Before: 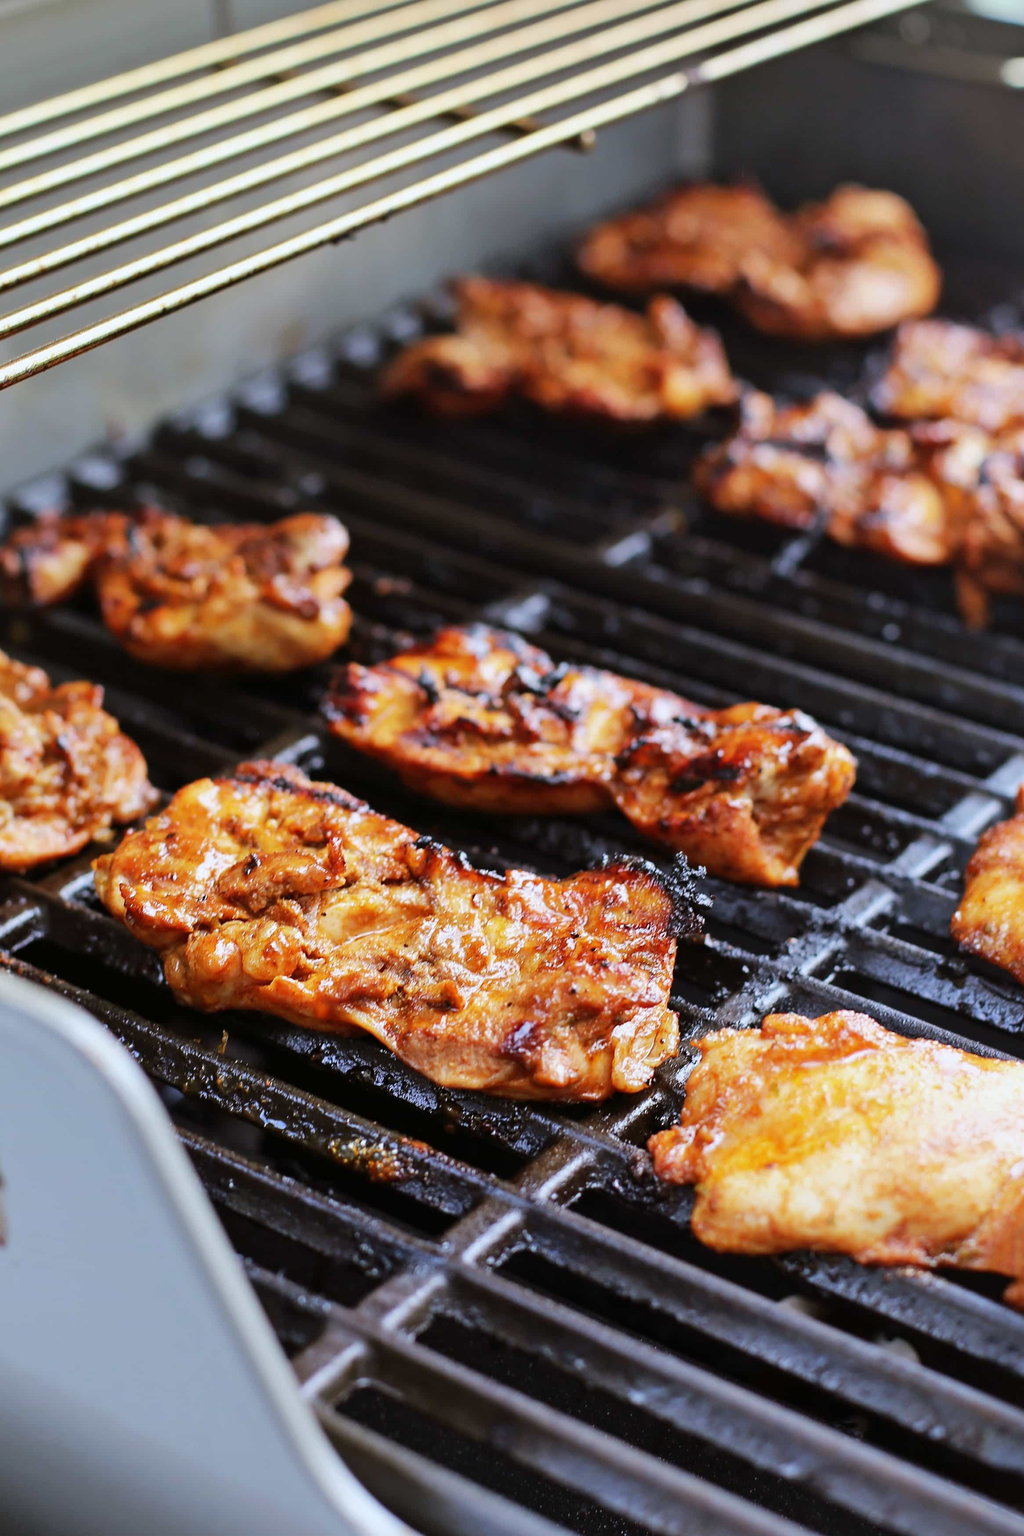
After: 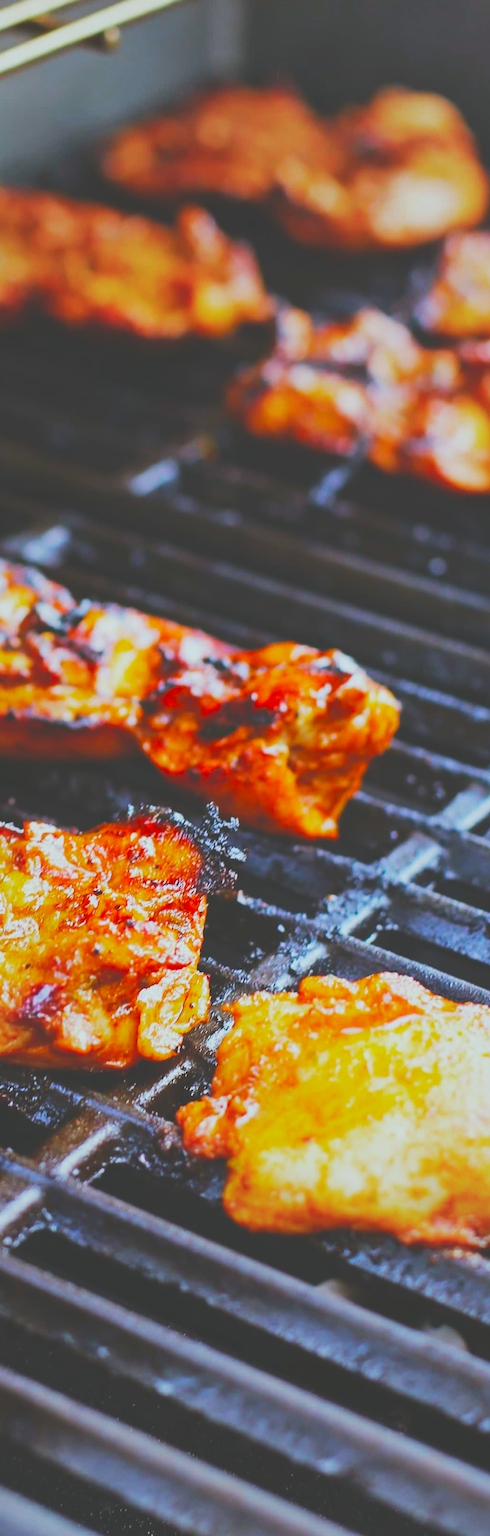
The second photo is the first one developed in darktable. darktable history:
color correction: highlights a* -6.38, highlights b* 0.708
crop: left 47.271%, top 6.816%, right 8.09%
filmic rgb: middle gray luminance 12.97%, black relative exposure -10.15 EV, white relative exposure 3.46 EV, target black luminance 0%, hardness 5.78, latitude 45.08%, contrast 1.222, highlights saturation mix 6.46%, shadows ↔ highlights balance 27.07%, preserve chrominance no, color science v5 (2021), contrast in shadows safe, contrast in highlights safe
exposure: black level correction -0.06, exposure -0.049 EV, compensate highlight preservation false
color balance rgb: global offset › luminance 0.484%, linear chroma grading › global chroma 49.401%, perceptual saturation grading › global saturation 25.405%, global vibrance 20%
vignetting: fall-off start 17.73%, fall-off radius 137.67%, brightness -0.173, width/height ratio 0.624, shape 0.599, unbound false
